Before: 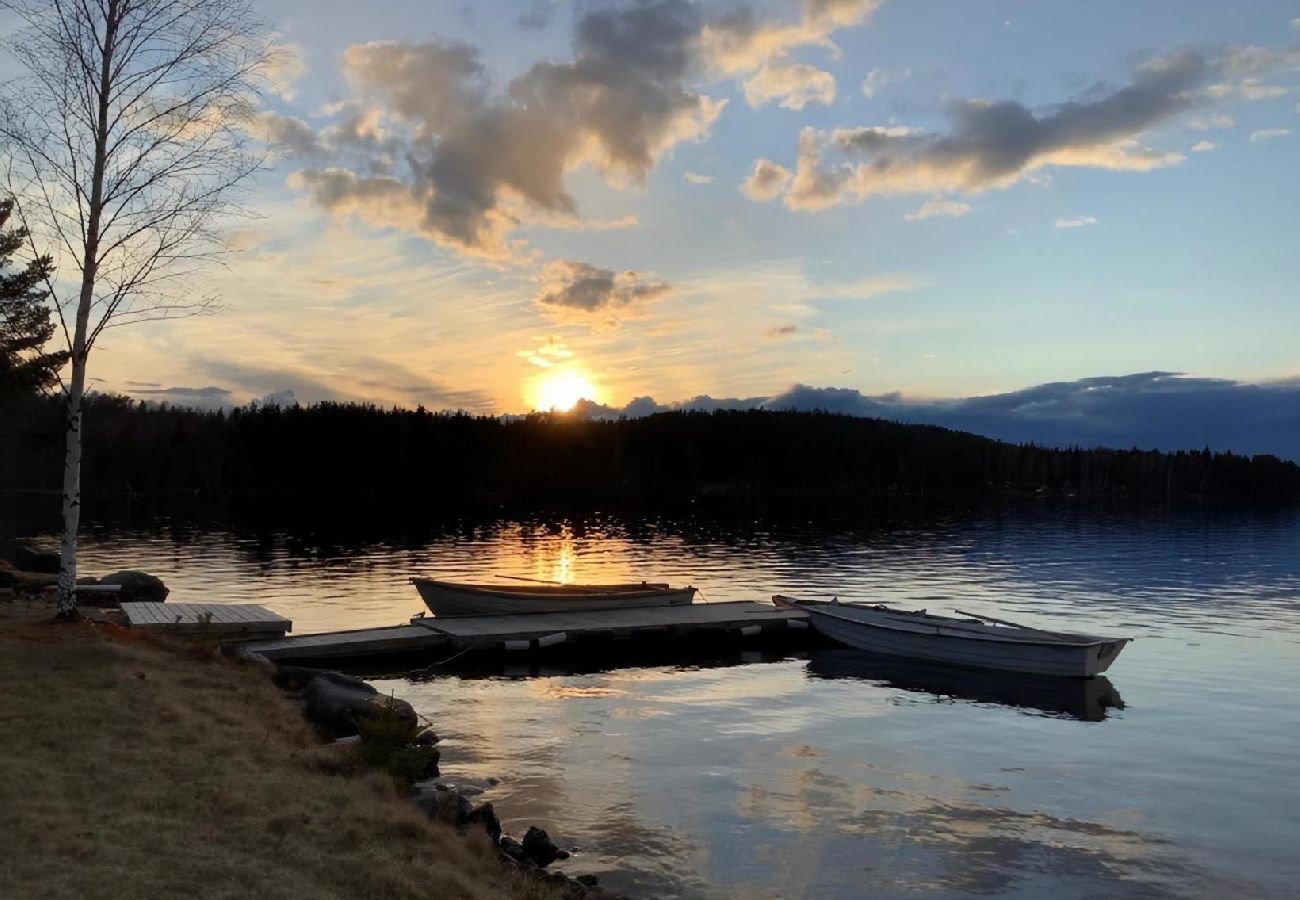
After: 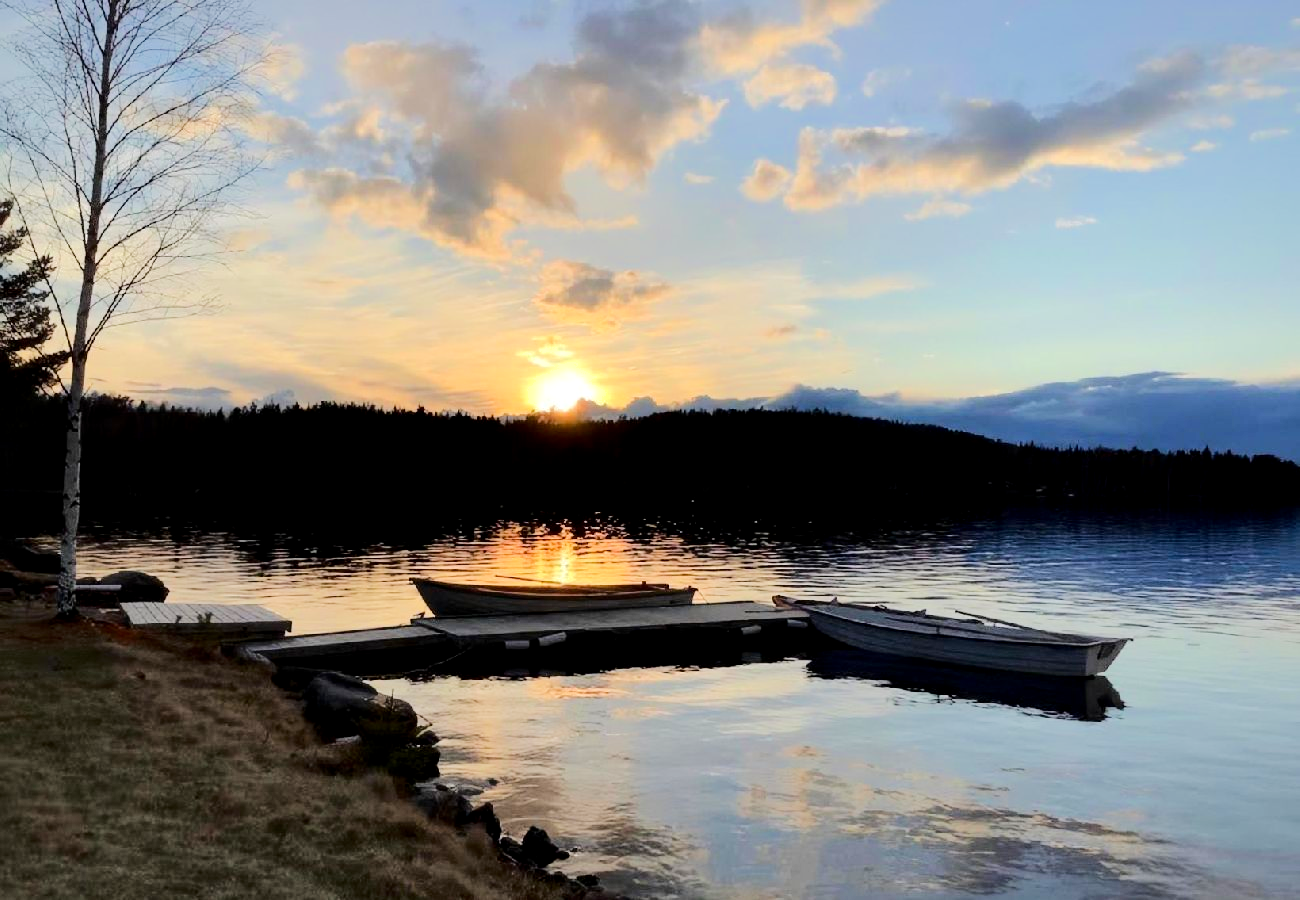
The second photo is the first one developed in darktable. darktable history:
shadows and highlights: shadows -20.29, white point adjustment -1.98, highlights -34.81
tone equalizer: -7 EV 0.141 EV, -6 EV 0.611 EV, -5 EV 1.17 EV, -4 EV 1.34 EV, -3 EV 1.16 EV, -2 EV 0.6 EV, -1 EV 0.167 EV, edges refinement/feathering 500, mask exposure compensation -1.57 EV, preserve details no
exposure: black level correction 0.004, exposure 0.017 EV, compensate highlight preservation false
